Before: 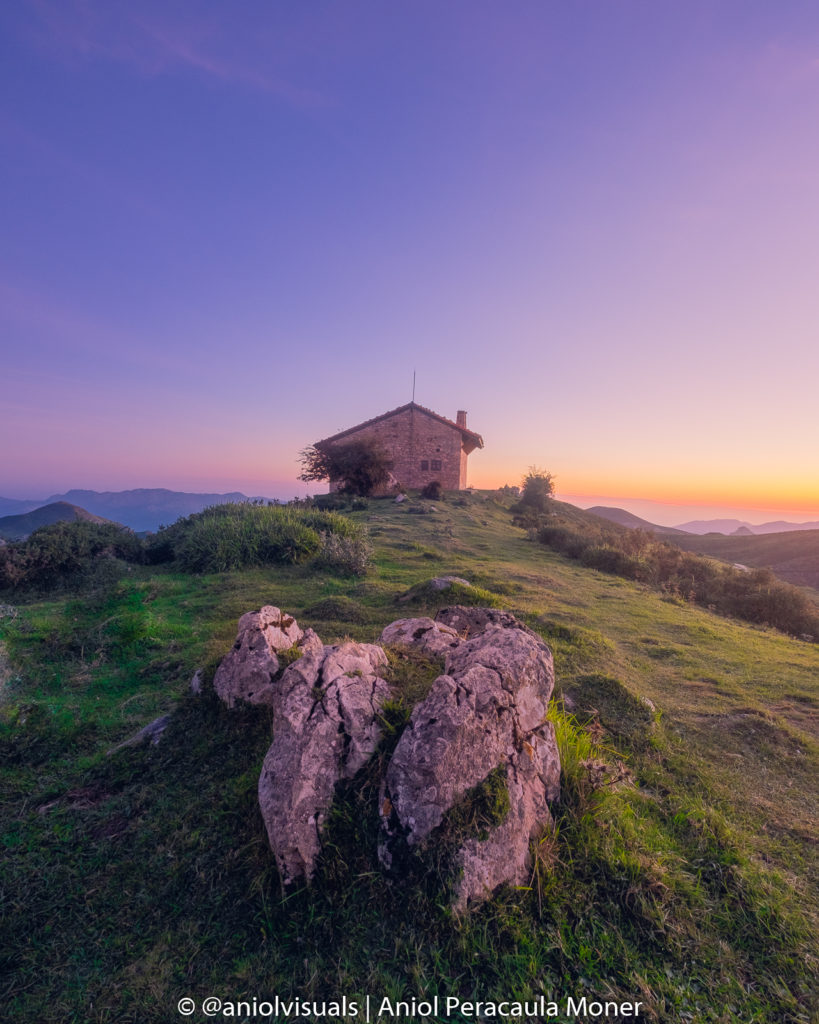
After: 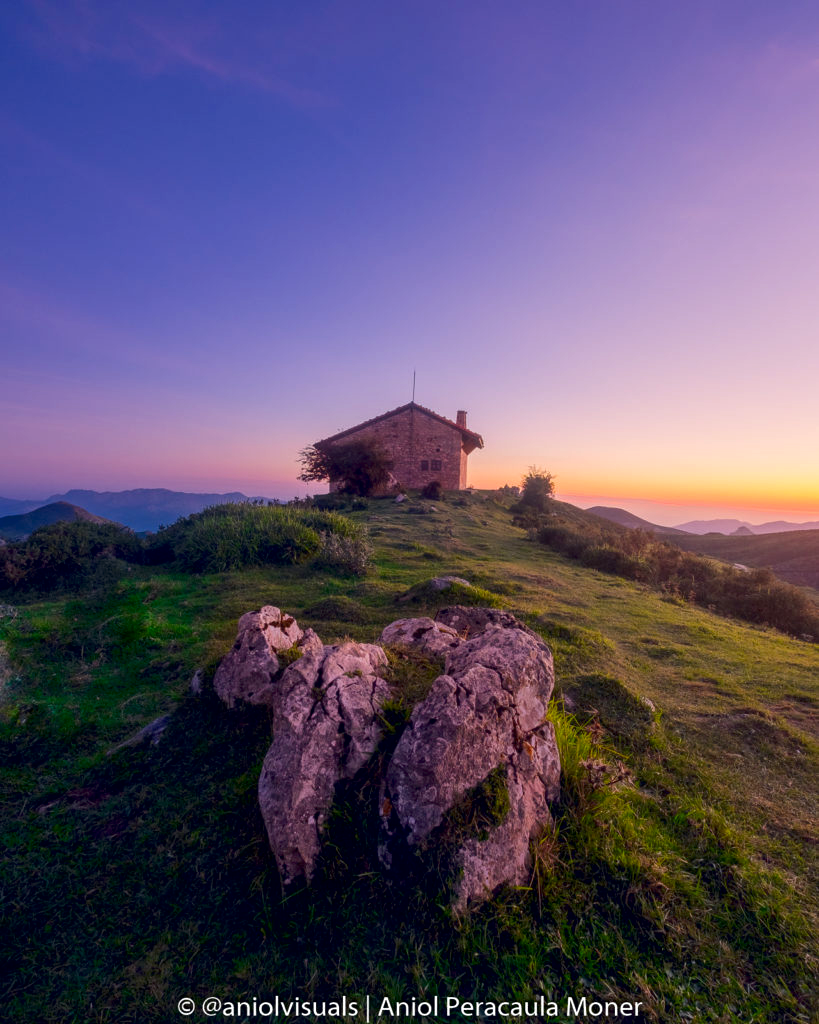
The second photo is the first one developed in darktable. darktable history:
tone equalizer: mask exposure compensation -0.488 EV
exposure: black level correction 0.007, exposure 0.159 EV, compensate highlight preservation false
contrast brightness saturation: contrast 0.067, brightness -0.149, saturation 0.109
